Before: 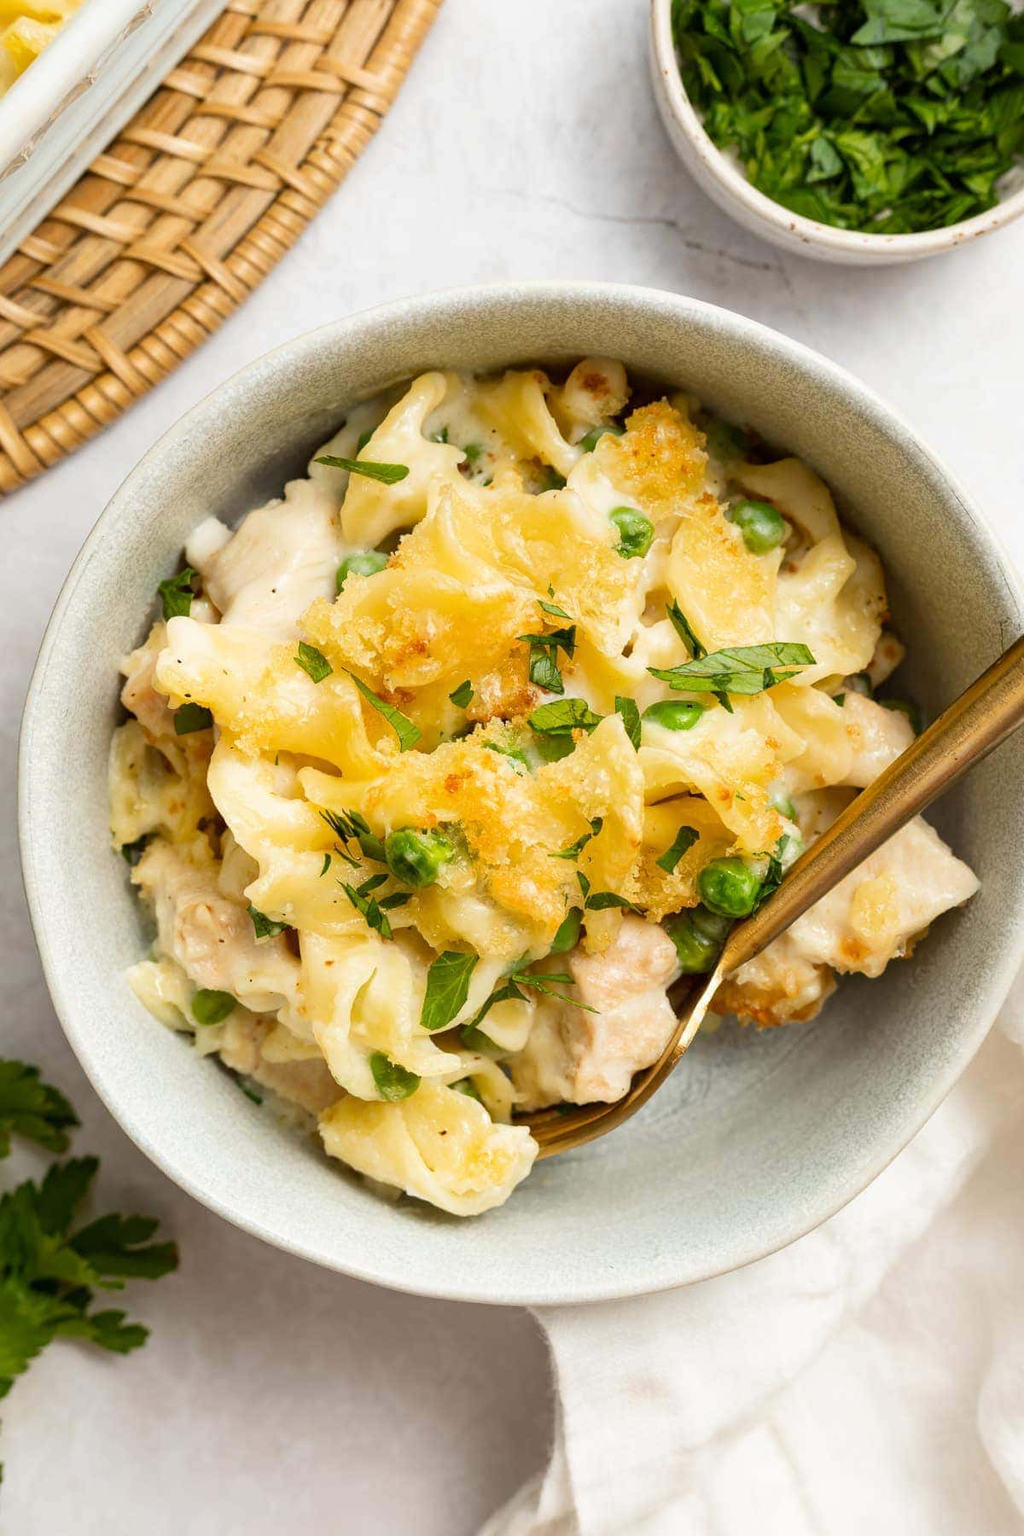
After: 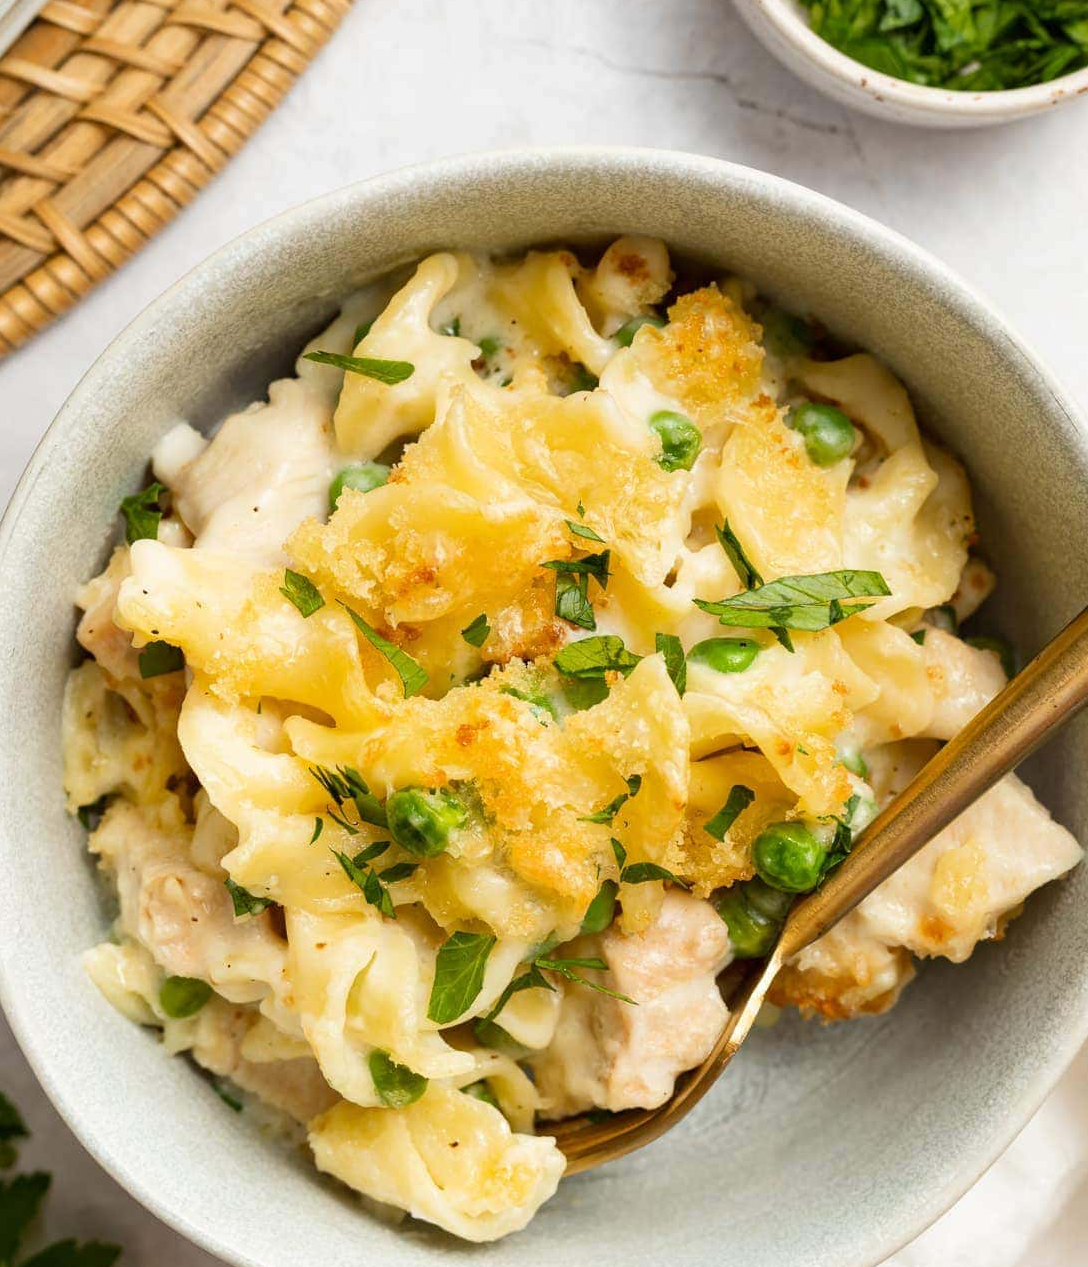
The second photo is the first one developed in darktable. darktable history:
crop: left 5.464%, top 10.216%, right 3.818%, bottom 19.37%
